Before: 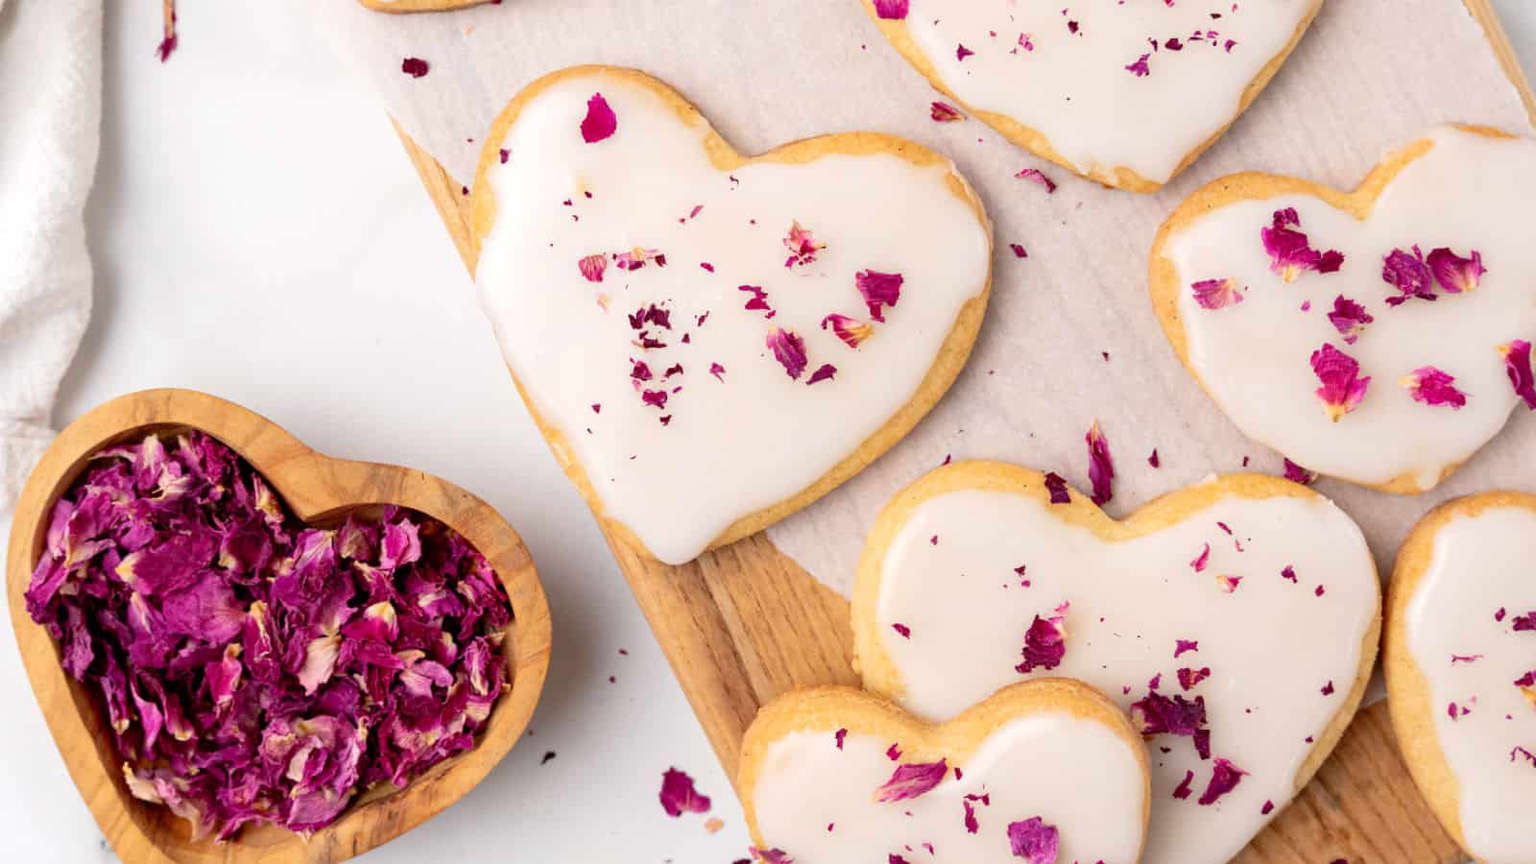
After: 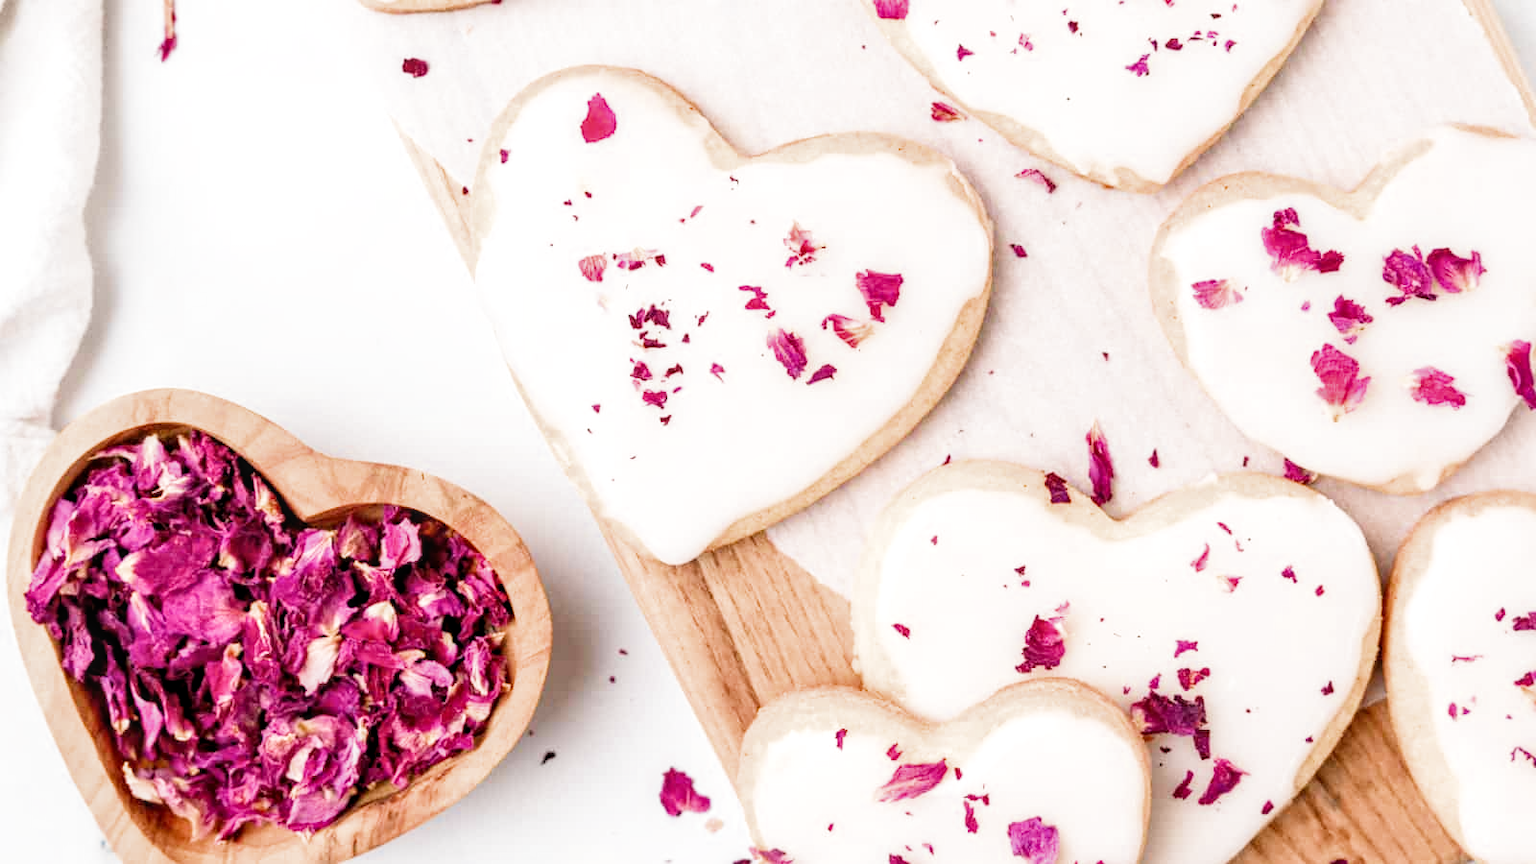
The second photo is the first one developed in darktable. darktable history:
local contrast: on, module defaults
filmic rgb: middle gray luminance 9.23%, black relative exposure -10.55 EV, white relative exposure 3.45 EV, threshold 6 EV, target black luminance 0%, hardness 5.98, latitude 59.69%, contrast 1.087, highlights saturation mix 5%, shadows ↔ highlights balance 29.23%, add noise in highlights 0, color science v3 (2019), use custom middle-gray values true, iterations of high-quality reconstruction 0, contrast in highlights soft, enable highlight reconstruction true
